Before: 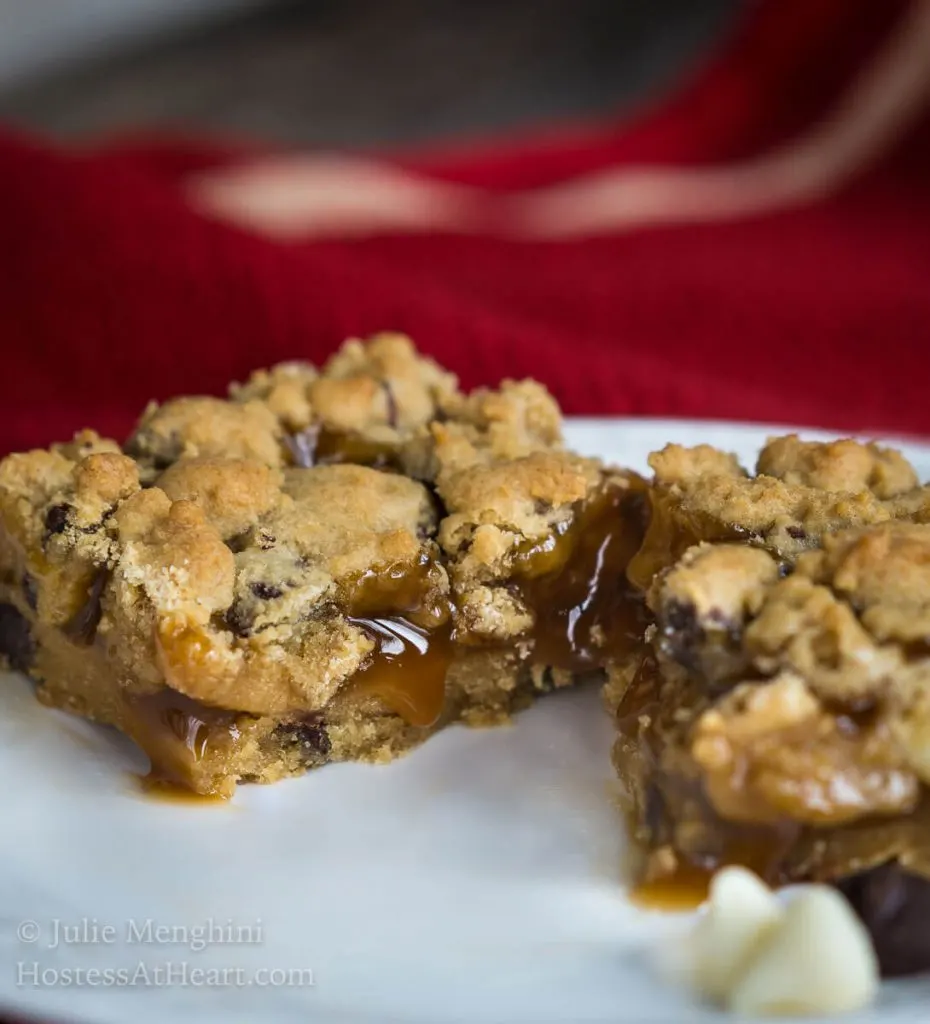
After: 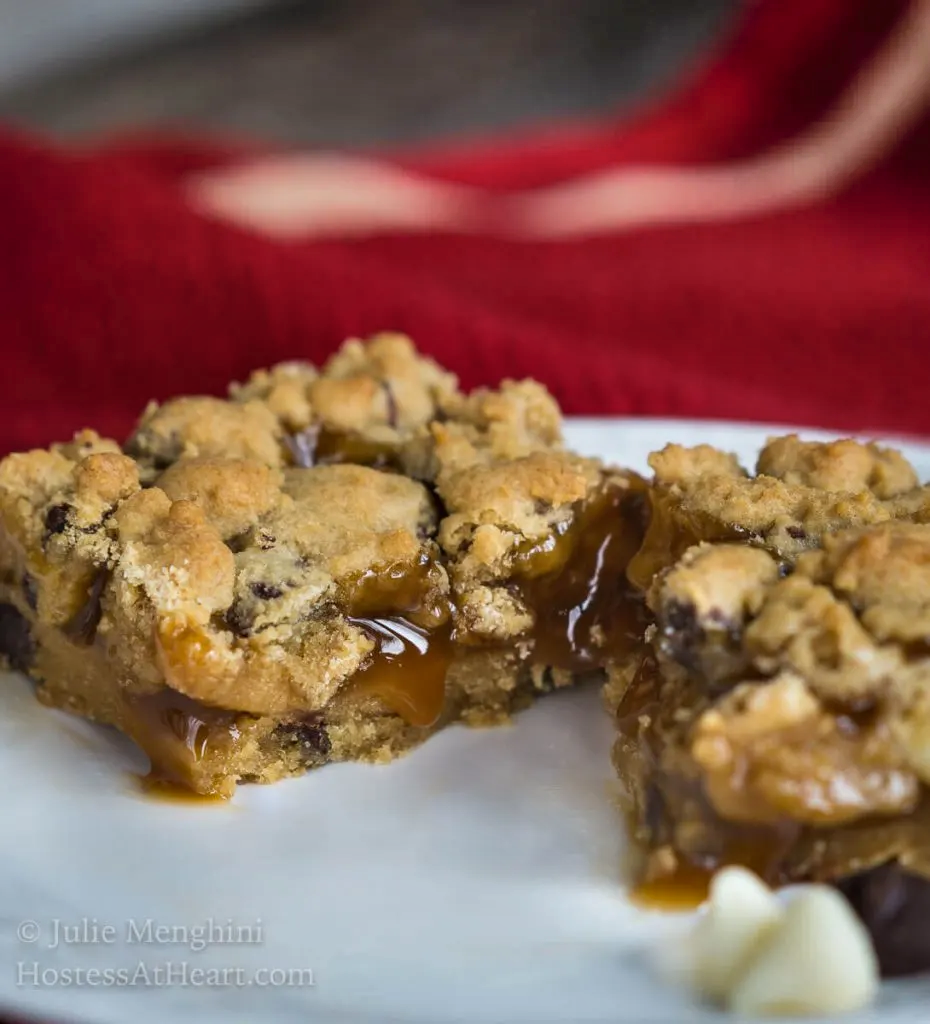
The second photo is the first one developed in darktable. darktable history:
shadows and highlights: shadows 58.23, soften with gaussian
